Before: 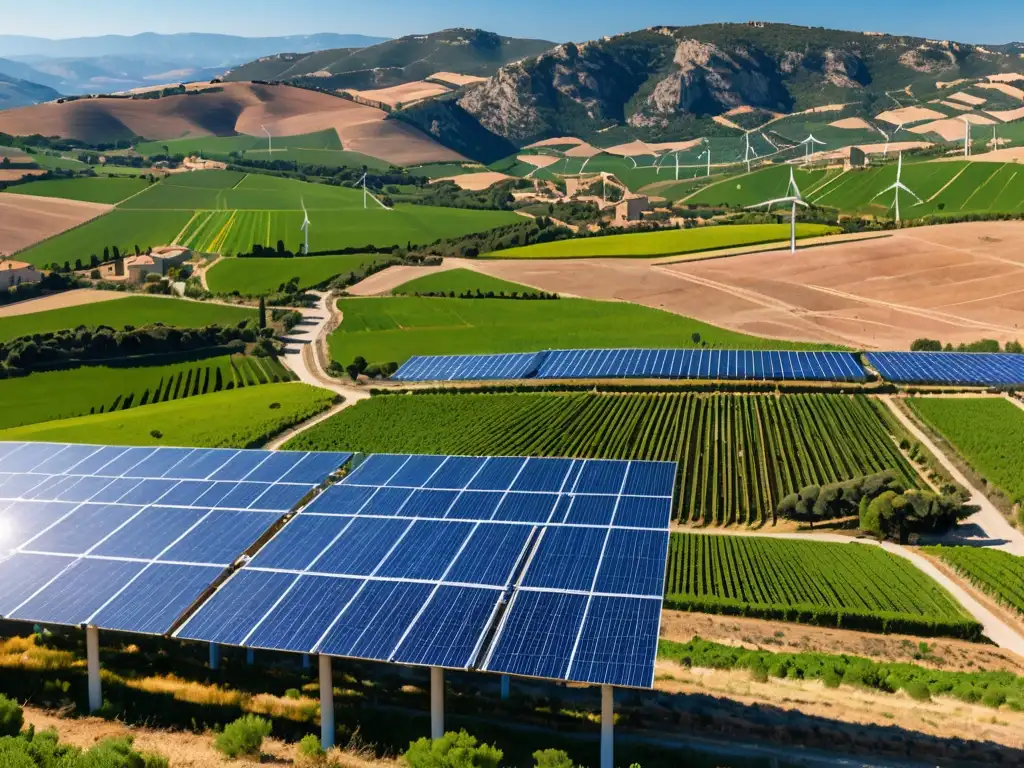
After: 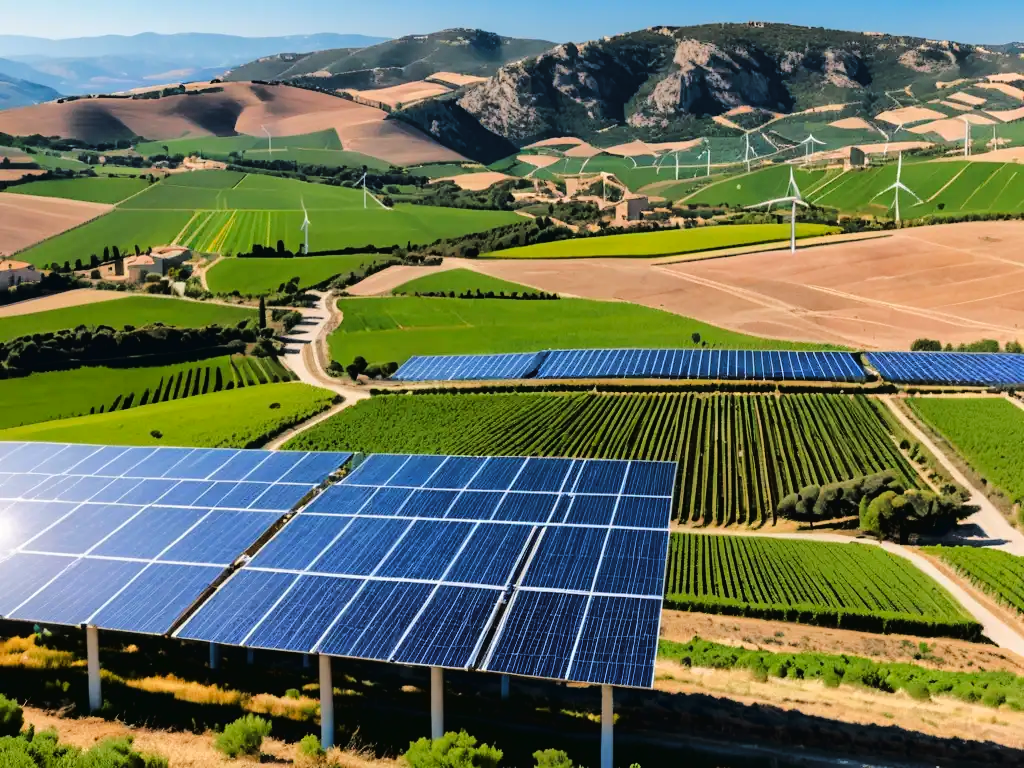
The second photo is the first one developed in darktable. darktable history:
tone curve: curves: ch0 [(0, 0) (0.003, 0.026) (0.011, 0.025) (0.025, 0.022) (0.044, 0.022) (0.069, 0.028) (0.1, 0.041) (0.136, 0.062) (0.177, 0.103) (0.224, 0.167) (0.277, 0.242) (0.335, 0.343) (0.399, 0.452) (0.468, 0.539) (0.543, 0.614) (0.623, 0.683) (0.709, 0.749) (0.801, 0.827) (0.898, 0.918) (1, 1)], color space Lab, linked channels
